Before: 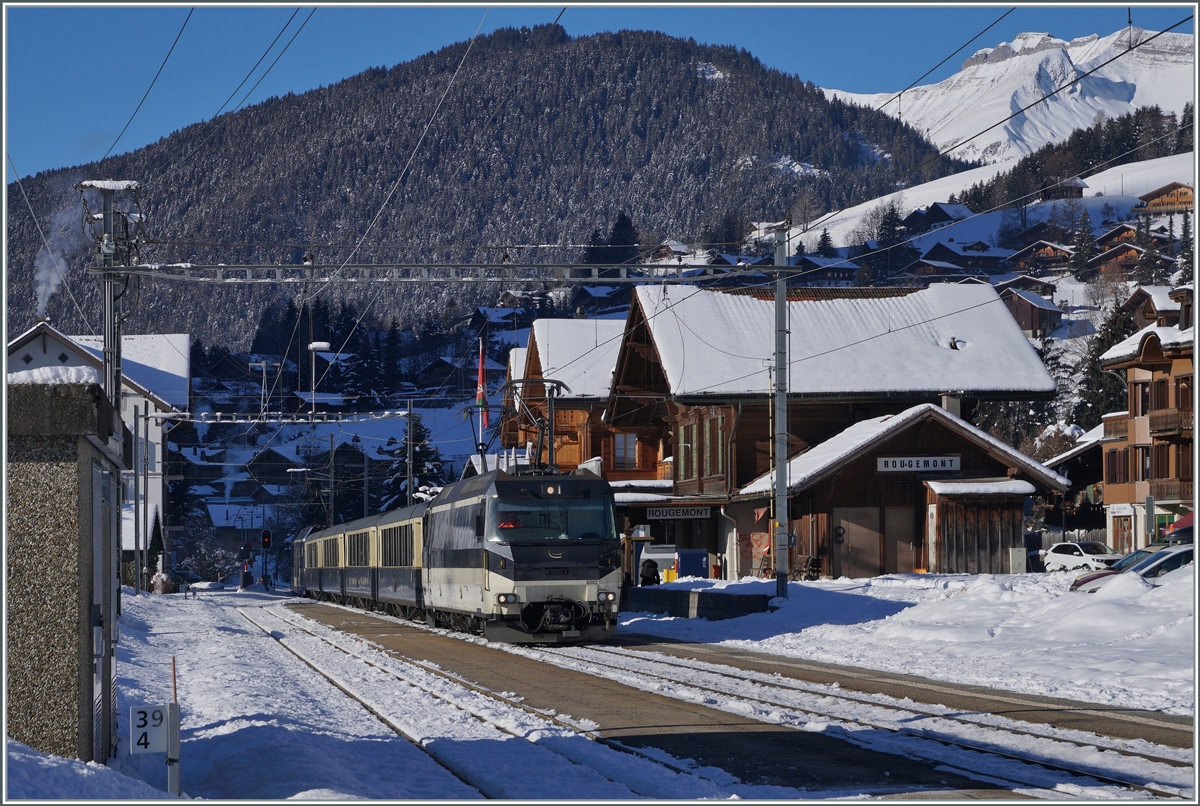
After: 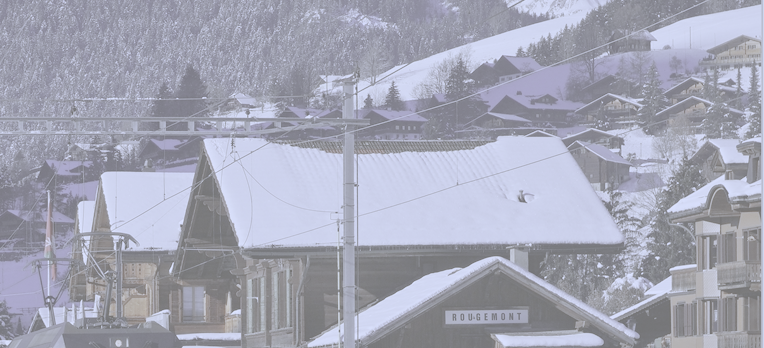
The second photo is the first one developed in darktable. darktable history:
tone equalizer: on, module defaults
shadows and highlights: radius 125.46, shadows 21.19, highlights -21.19, low approximation 0.01
contrast brightness saturation: contrast -0.32, brightness 0.75, saturation -0.78
crop: left 36.005%, top 18.293%, right 0.31%, bottom 38.444%
white balance: red 0.766, blue 1.537
